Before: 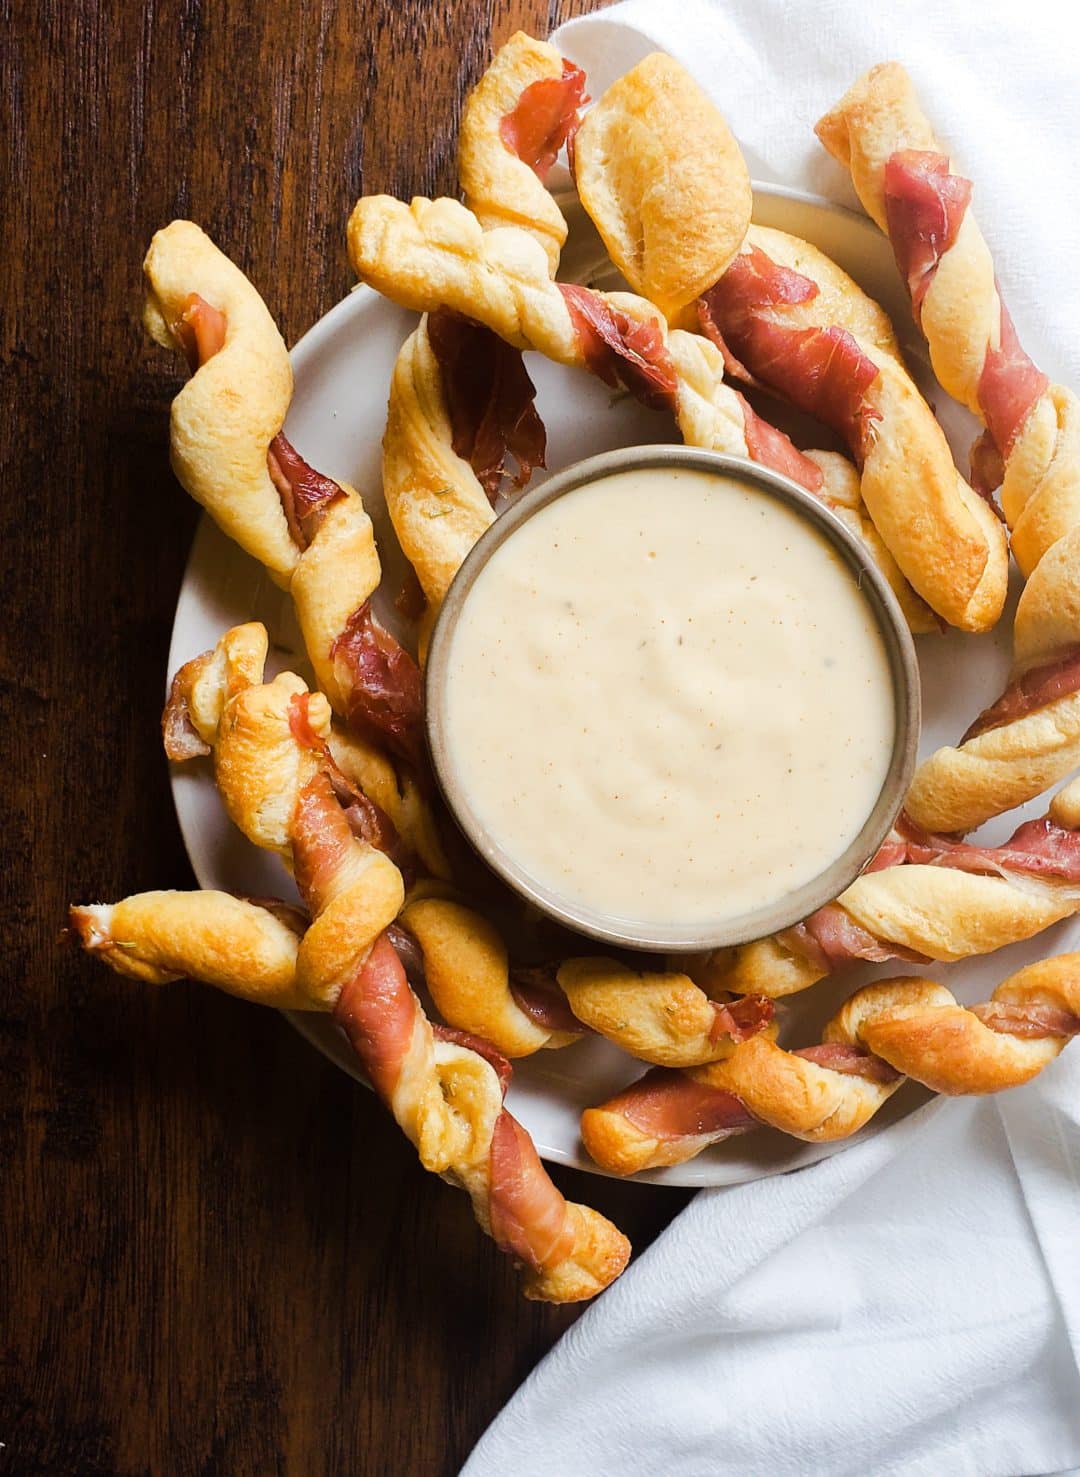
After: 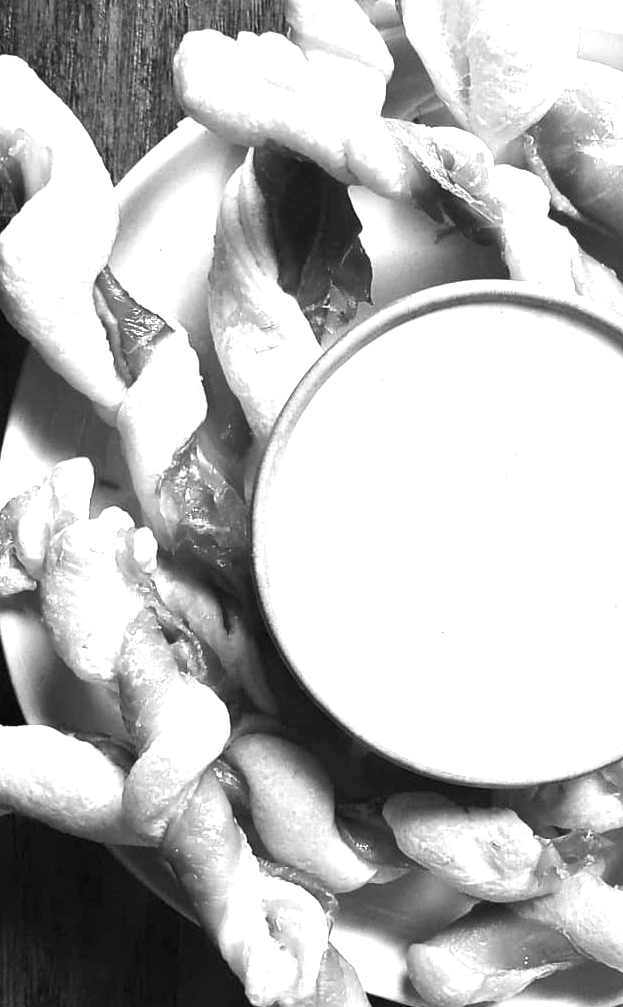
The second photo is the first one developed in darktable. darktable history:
crop: left 16.202%, top 11.208%, right 26.045%, bottom 20.557%
color calibration: output gray [0.22, 0.42, 0.37, 0], gray › normalize channels true, illuminant same as pipeline (D50), adaptation XYZ, x 0.346, y 0.359, gamut compression 0
tone equalizer: on, module defaults
exposure: black level correction 0, exposure 1.55 EV, compensate exposure bias true, compensate highlight preservation false
